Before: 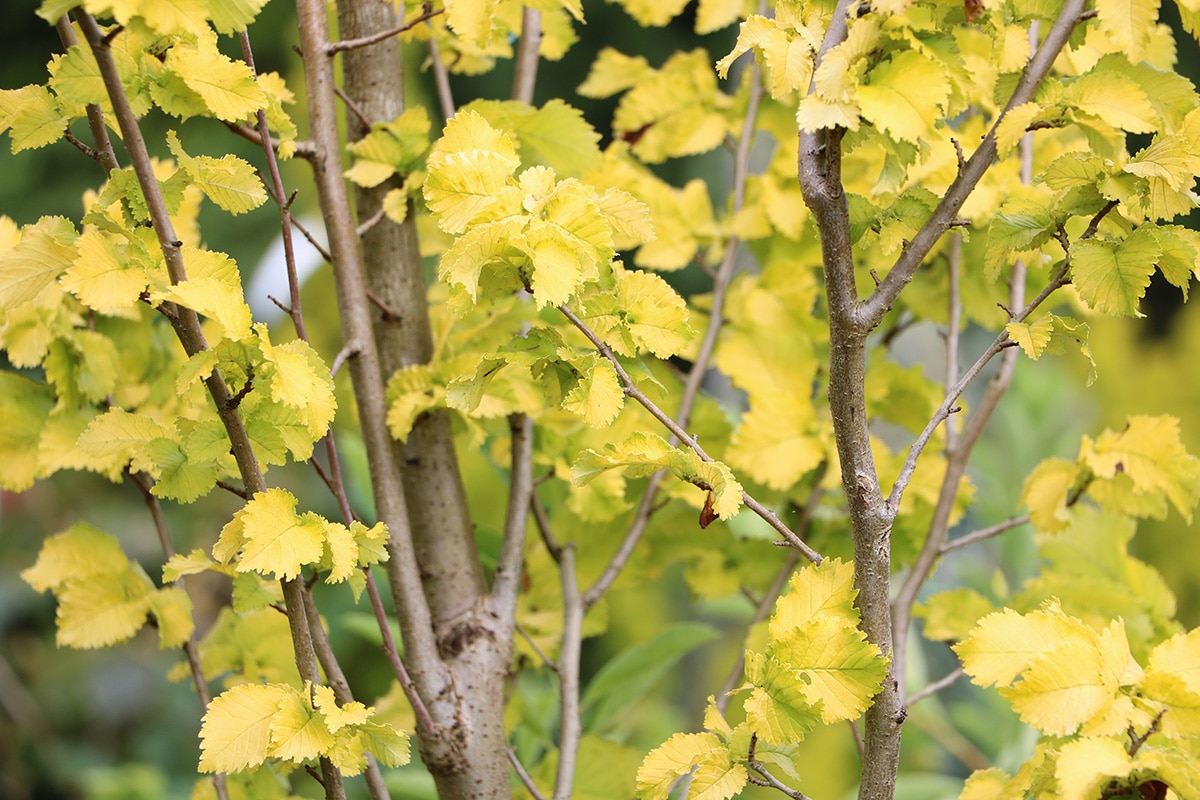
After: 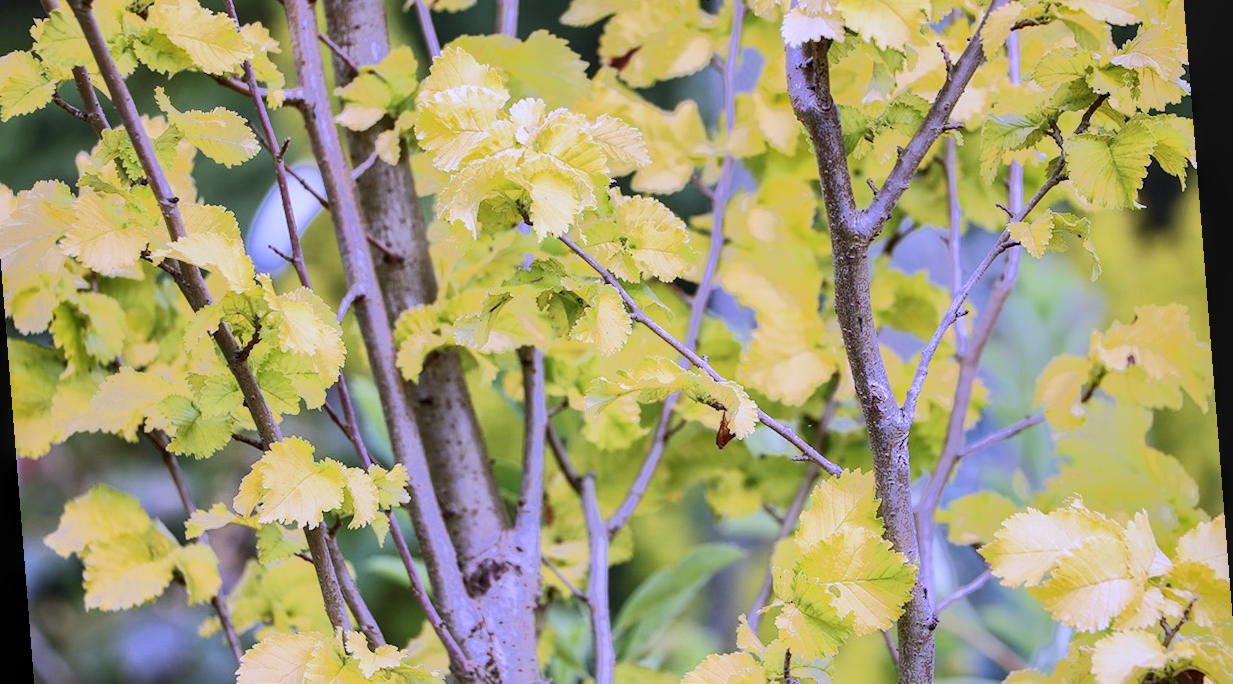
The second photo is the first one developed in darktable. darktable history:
exposure: exposure 0.2 EV, compensate highlight preservation false
rotate and perspective: rotation -4.2°, shear 0.006, automatic cropping off
crop and rotate: left 1.814%, top 12.818%, right 0.25%, bottom 9.225%
local contrast: on, module defaults
white balance: red 0.98, blue 1.61
tone equalizer: -7 EV -0.63 EV, -6 EV 1 EV, -5 EV -0.45 EV, -4 EV 0.43 EV, -3 EV 0.41 EV, -2 EV 0.15 EV, -1 EV -0.15 EV, +0 EV -0.39 EV, smoothing diameter 25%, edges refinement/feathering 10, preserve details guided filter
